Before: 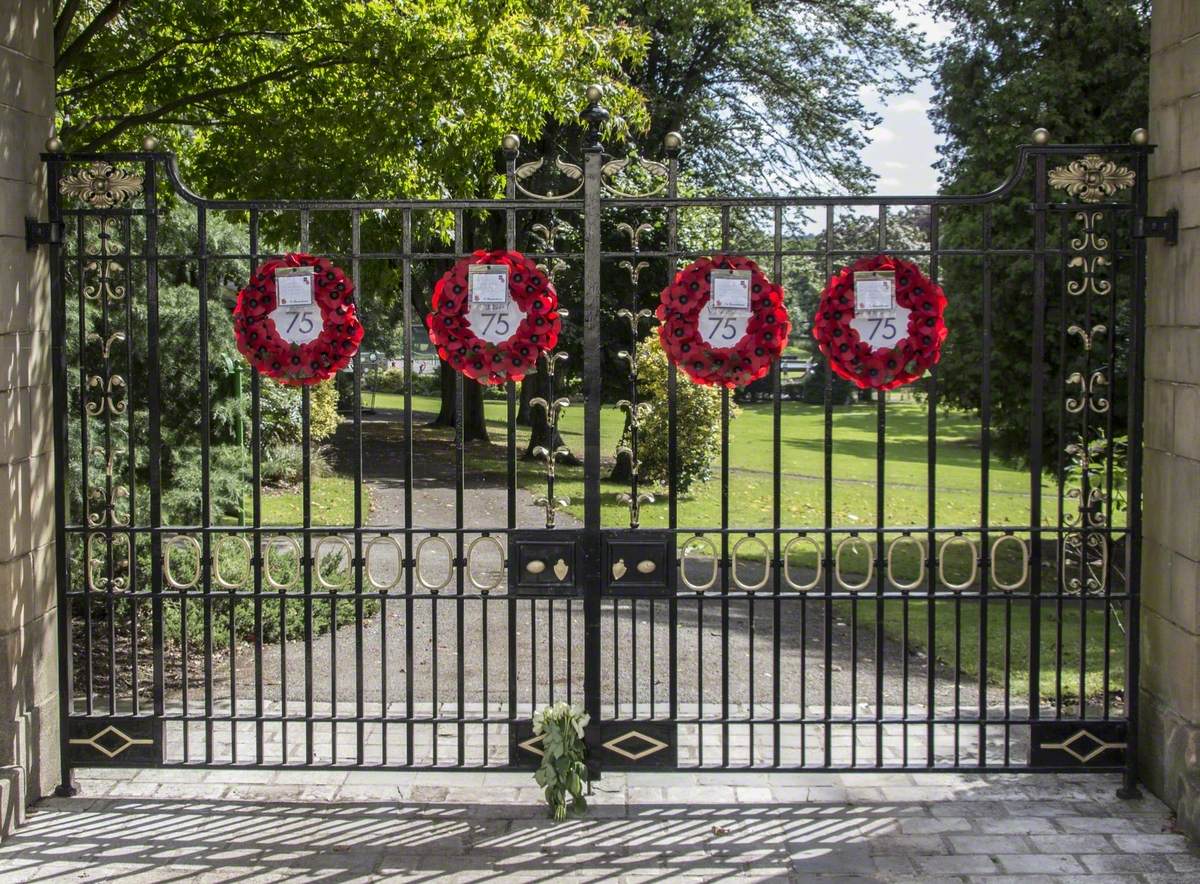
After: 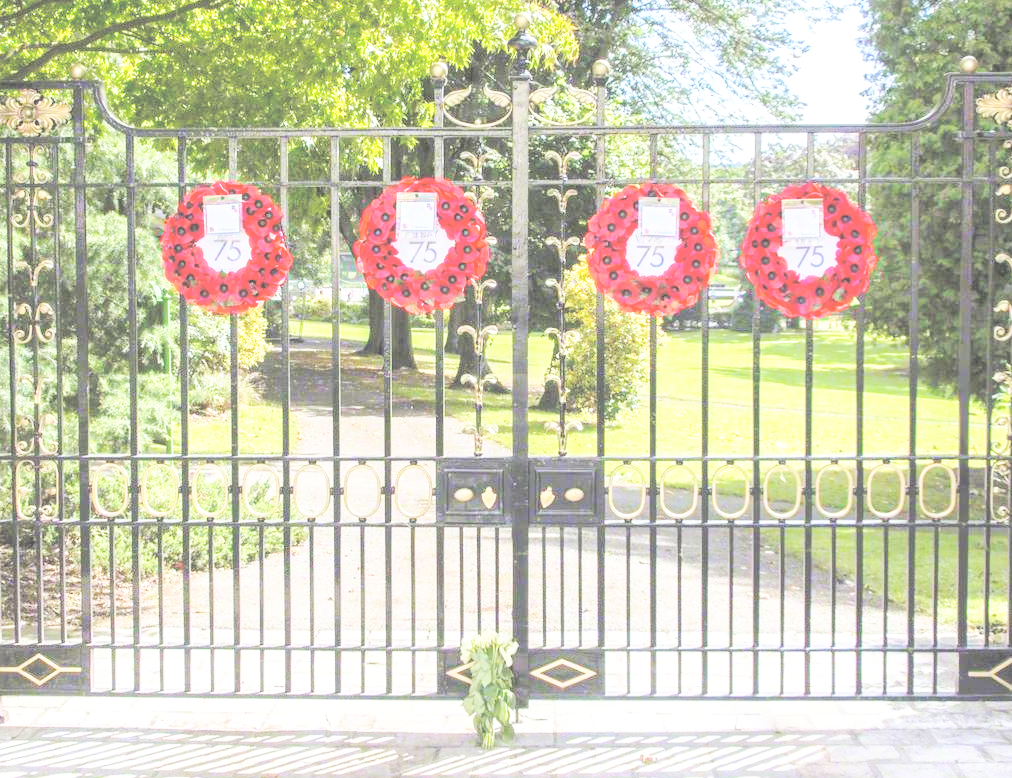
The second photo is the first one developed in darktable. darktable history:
crop: left 6.051%, top 8.225%, right 9.537%, bottom 3.739%
contrast brightness saturation: brightness 0.982
base curve: curves: ch0 [(0, 0) (0.028, 0.03) (0.121, 0.232) (0.46, 0.748) (0.859, 0.968) (1, 1)], preserve colors none
exposure: black level correction -0.002, exposure 0.713 EV, compensate highlight preservation false
